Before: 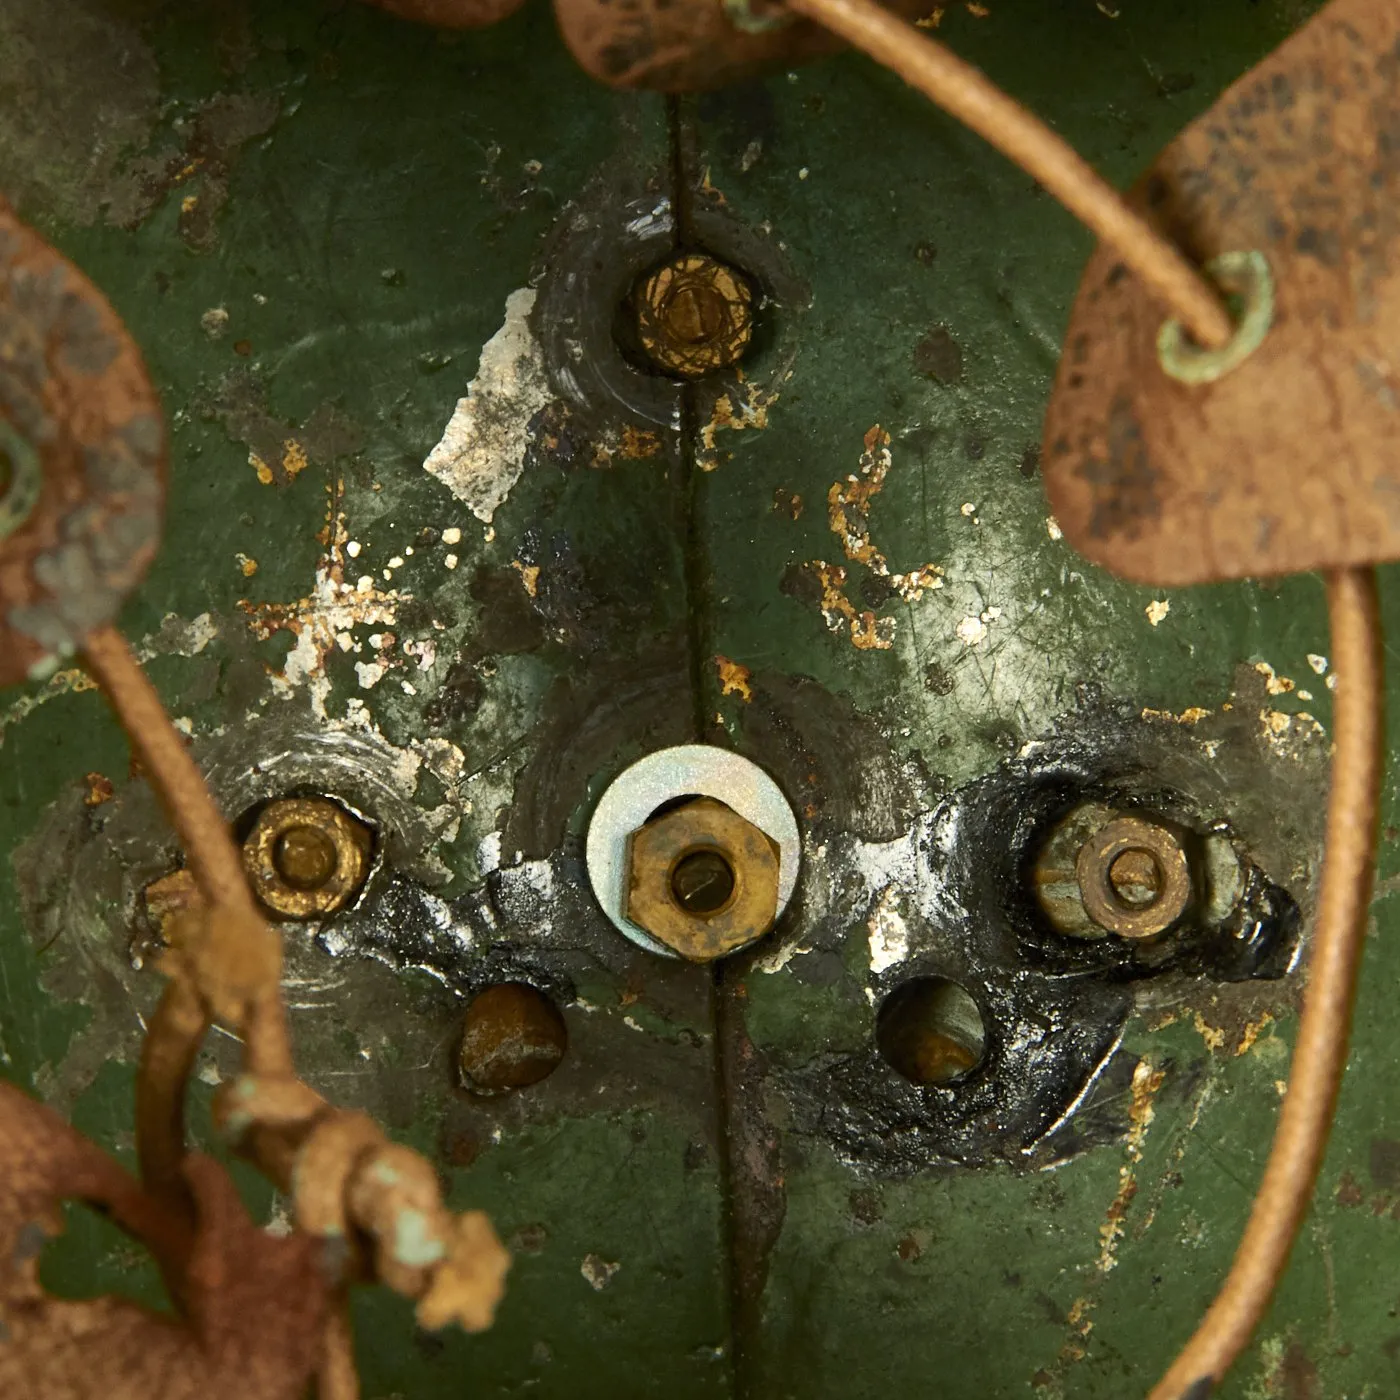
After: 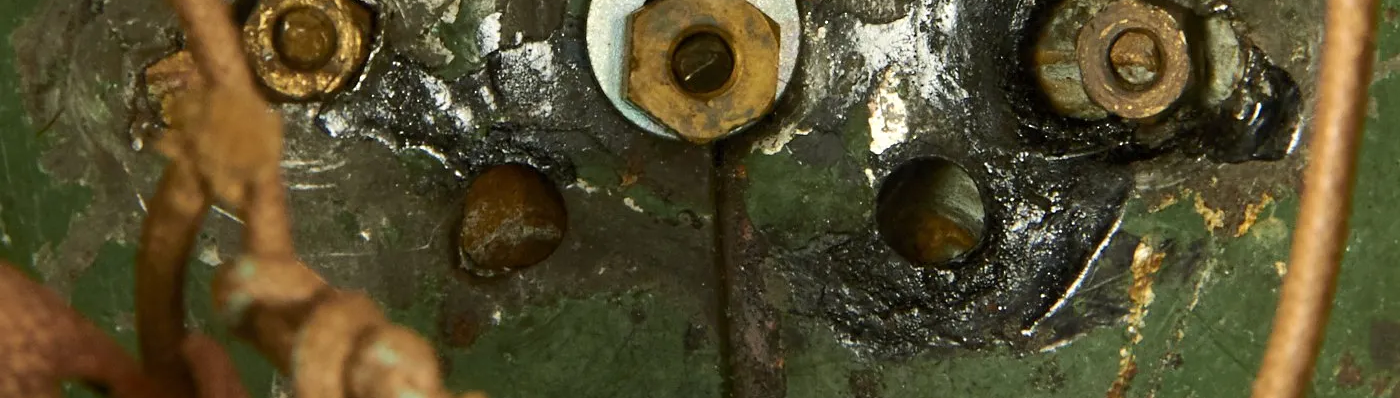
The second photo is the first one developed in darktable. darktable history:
crop and rotate: top 58.554%, bottom 12.949%
tone equalizer: on, module defaults
sharpen: radius 2.928, amount 0.869, threshold 47.31
